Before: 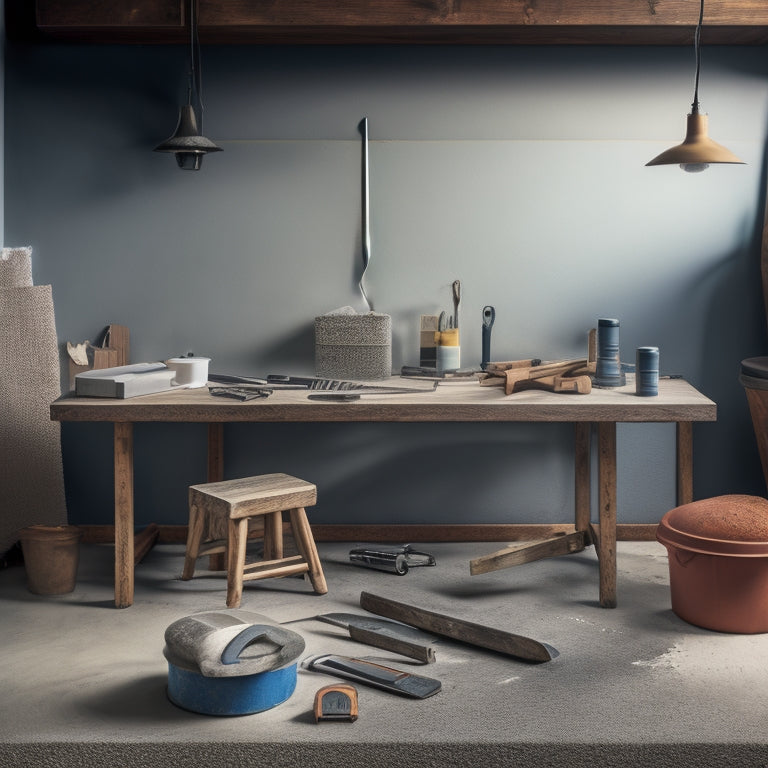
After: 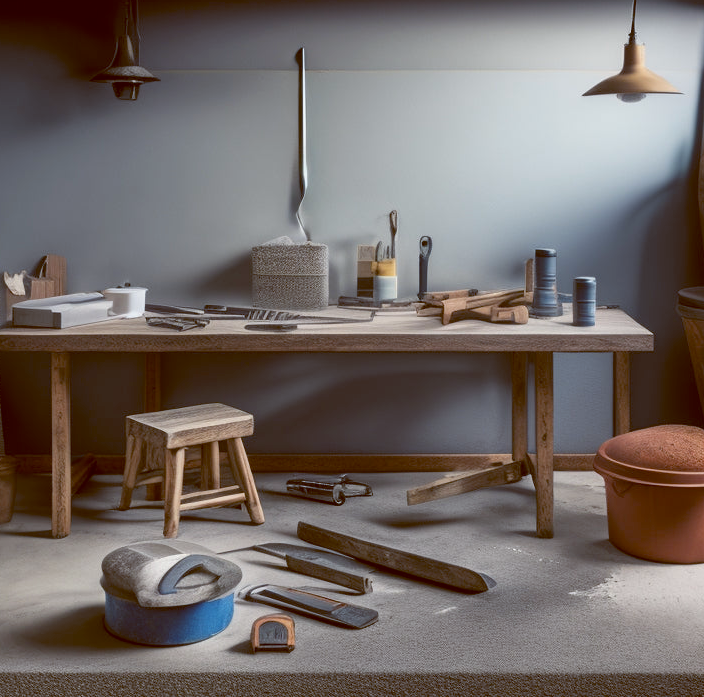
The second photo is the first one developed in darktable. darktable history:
color balance: lift [1, 1.015, 1.004, 0.985], gamma [1, 0.958, 0.971, 1.042], gain [1, 0.956, 0.977, 1.044]
crop and rotate: left 8.262%, top 9.226%
